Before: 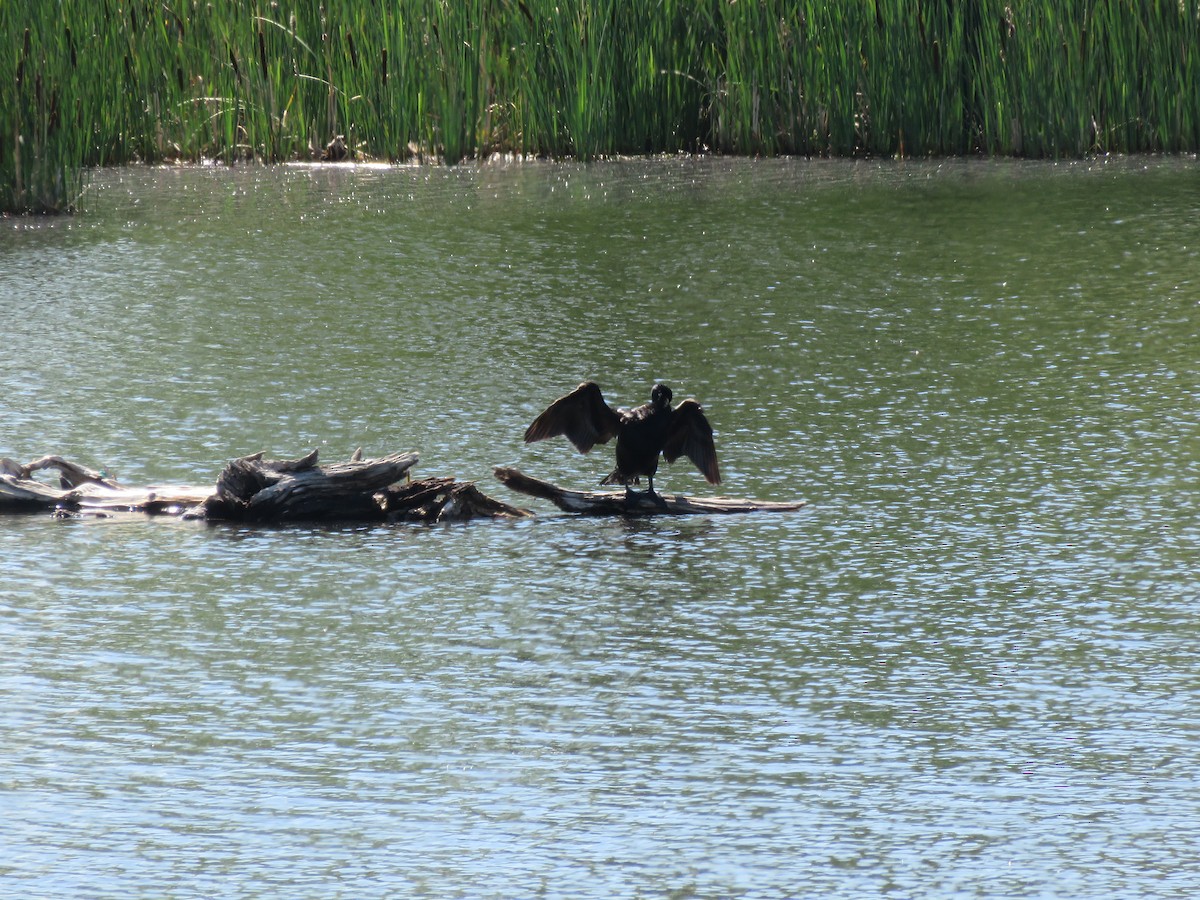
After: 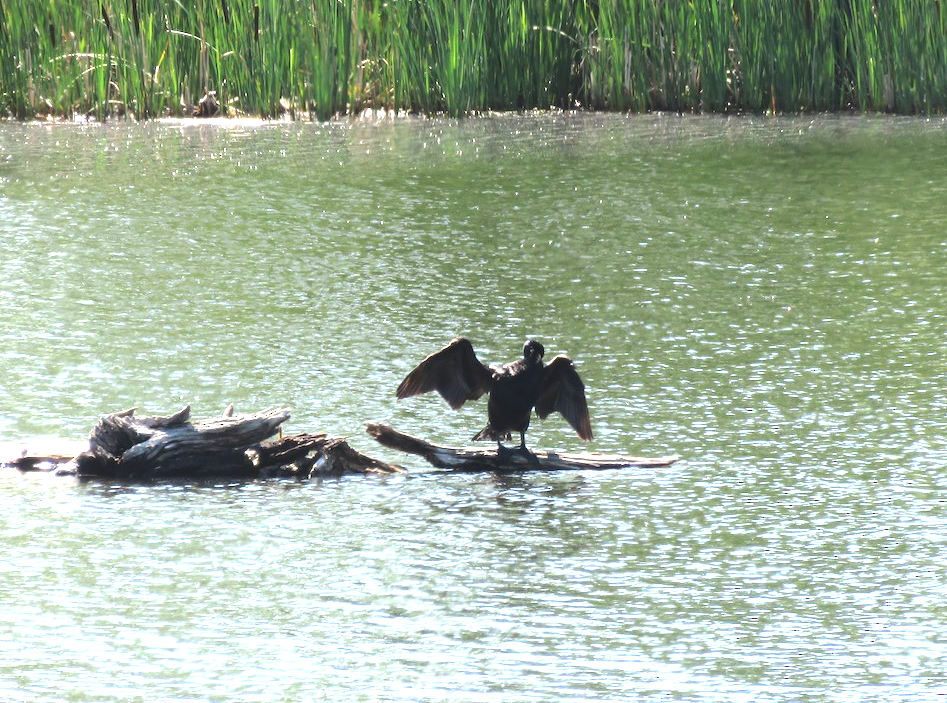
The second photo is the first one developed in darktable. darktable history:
crop and rotate: left 10.69%, top 4.975%, right 10.318%, bottom 16.888%
exposure: black level correction -0.002, exposure 1.343 EV, compensate highlight preservation false
